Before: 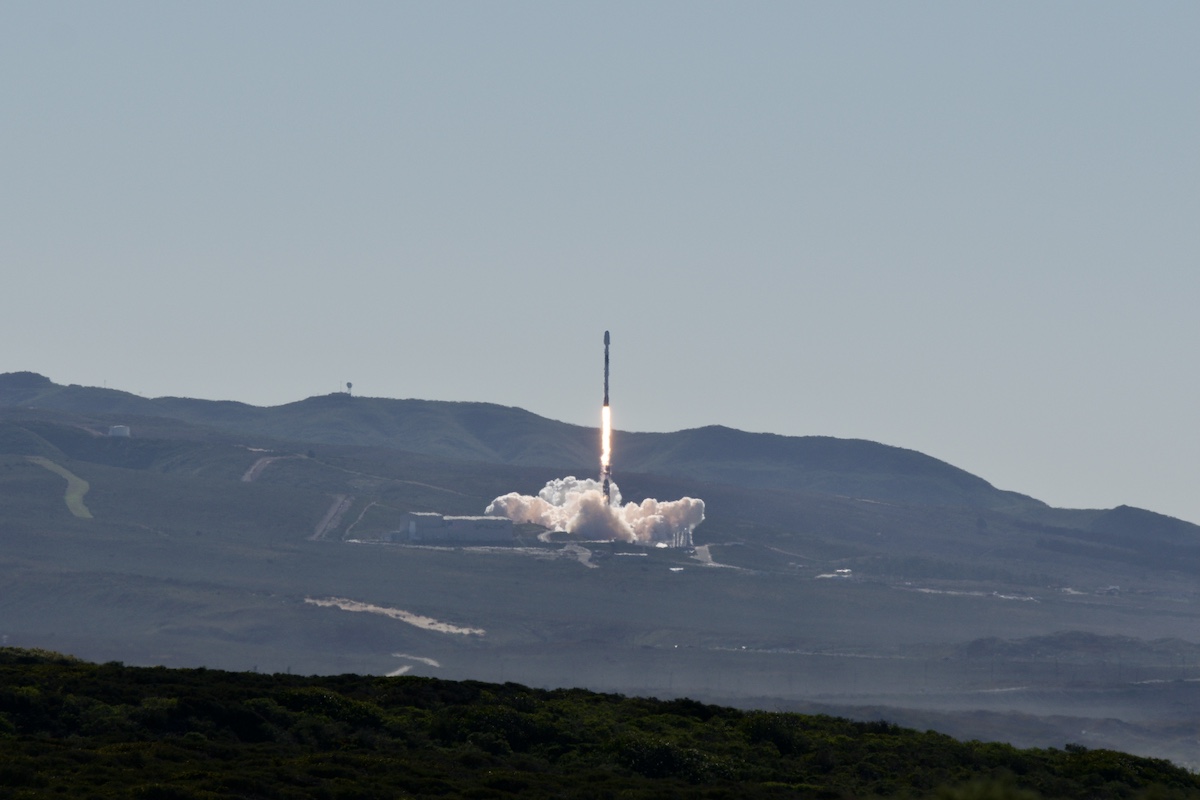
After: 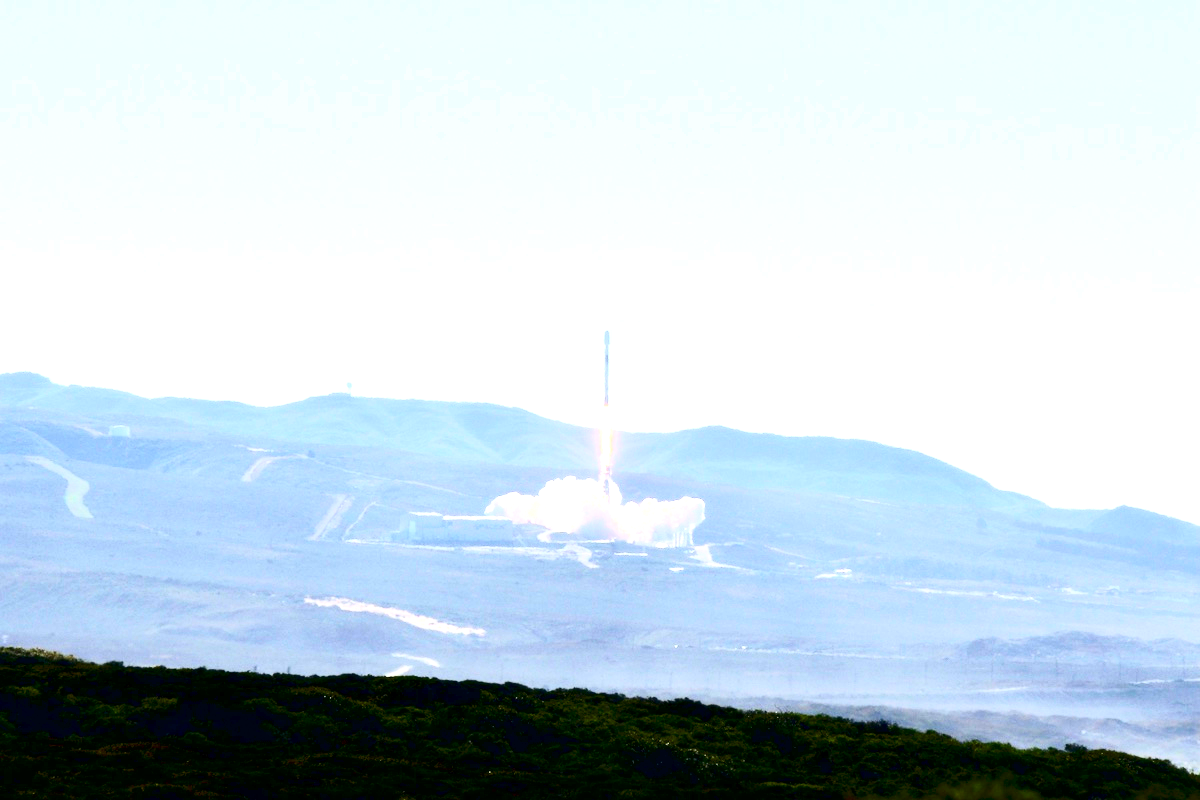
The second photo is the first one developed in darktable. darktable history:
exposure: black level correction 0.005, exposure 2.084 EV, compensate highlight preservation false
haze removal: strength -0.1, adaptive false
contrast brightness saturation: contrast 0.4, brightness 0.05, saturation 0.25
